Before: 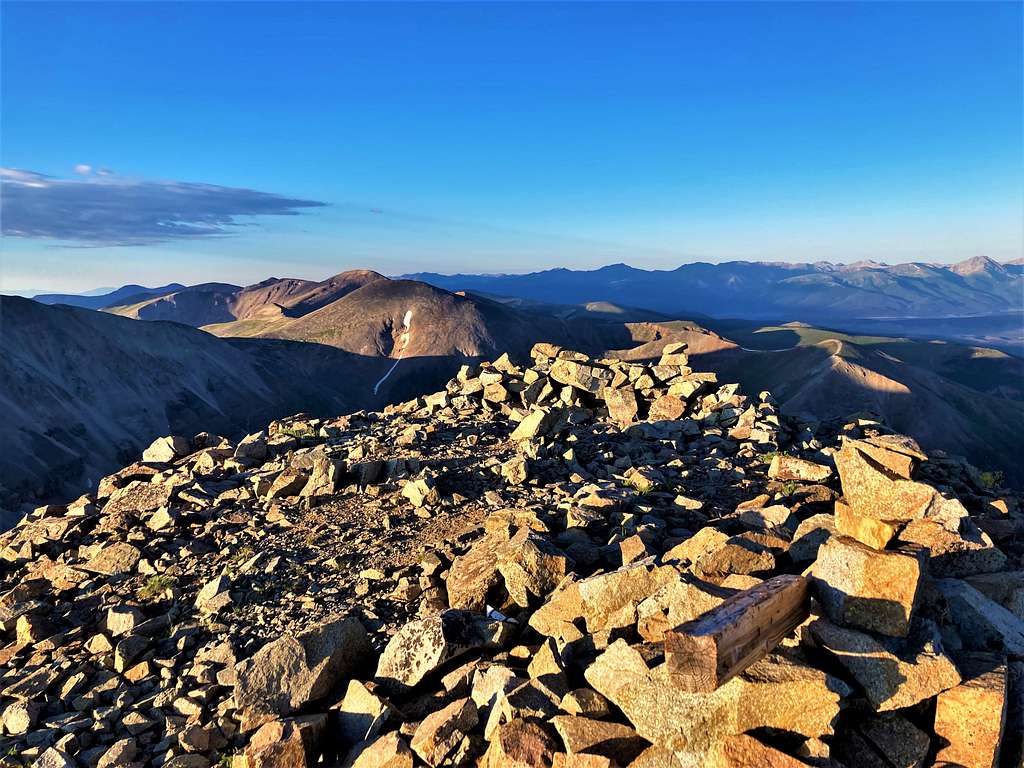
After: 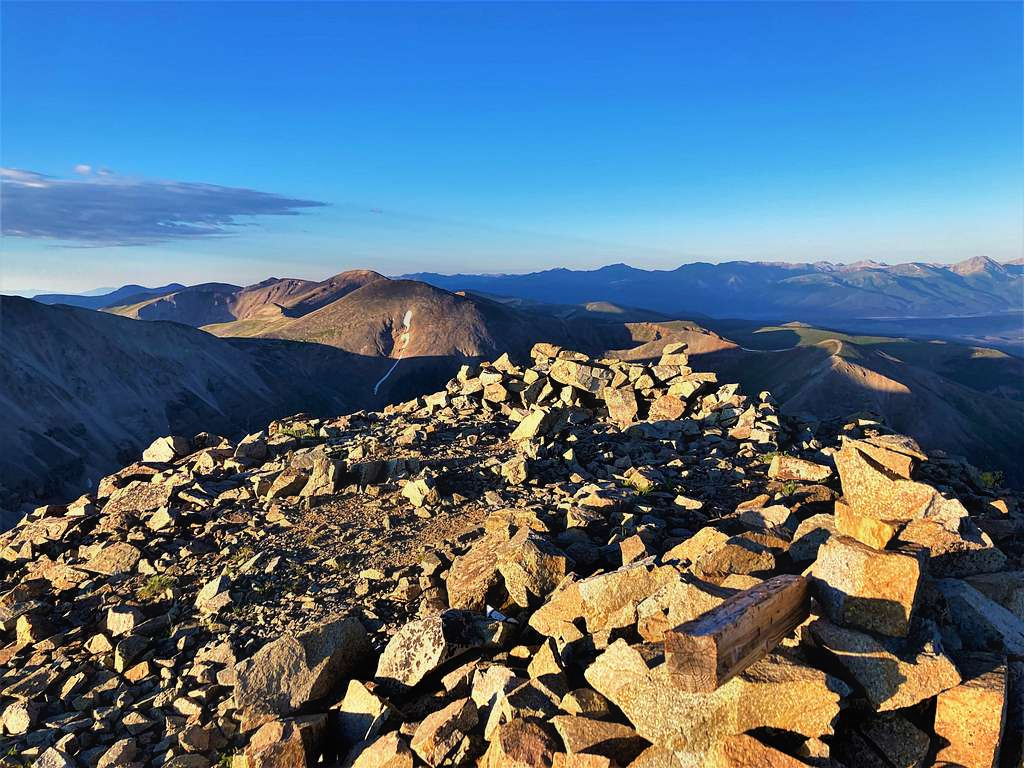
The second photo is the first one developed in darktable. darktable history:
contrast equalizer: y [[0.5, 0.496, 0.435, 0.435, 0.496, 0.5], [0.5 ×6], [0.5 ×6], [0 ×6], [0 ×6]]
